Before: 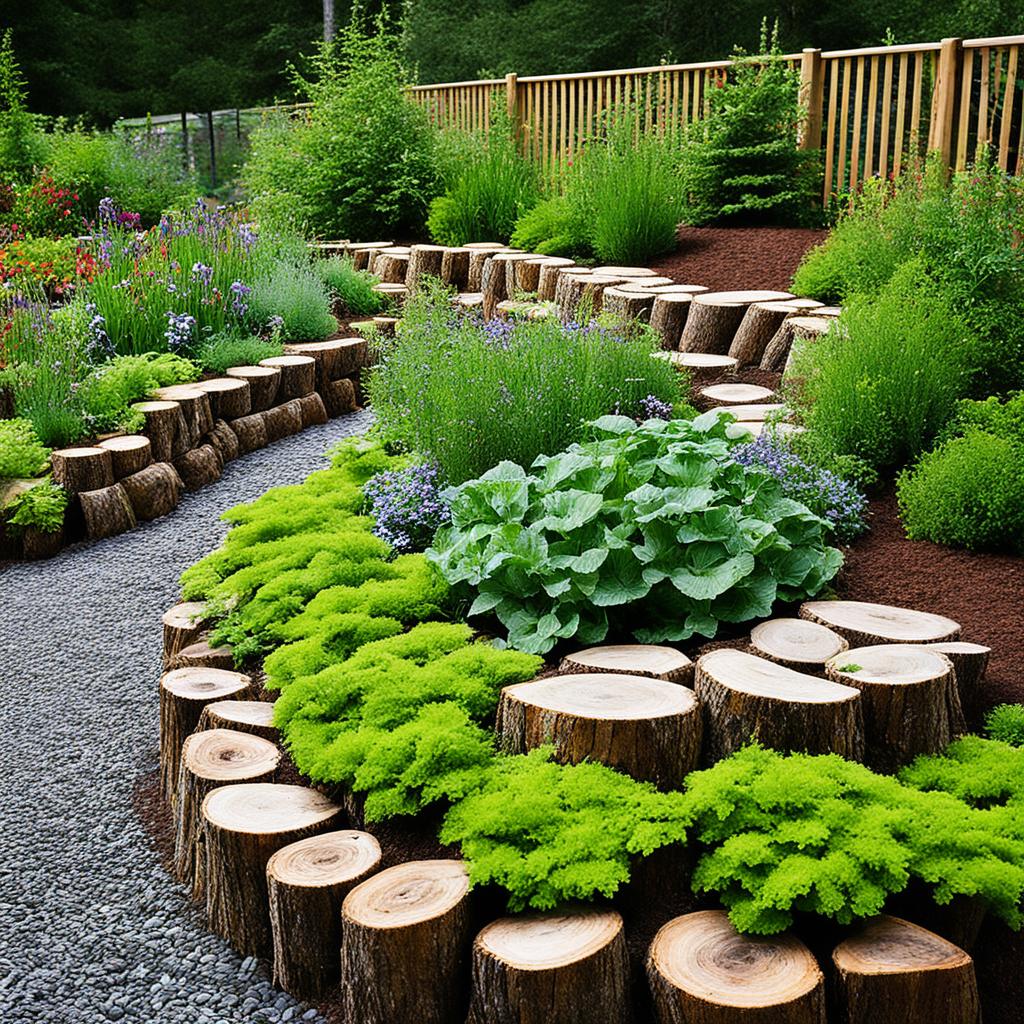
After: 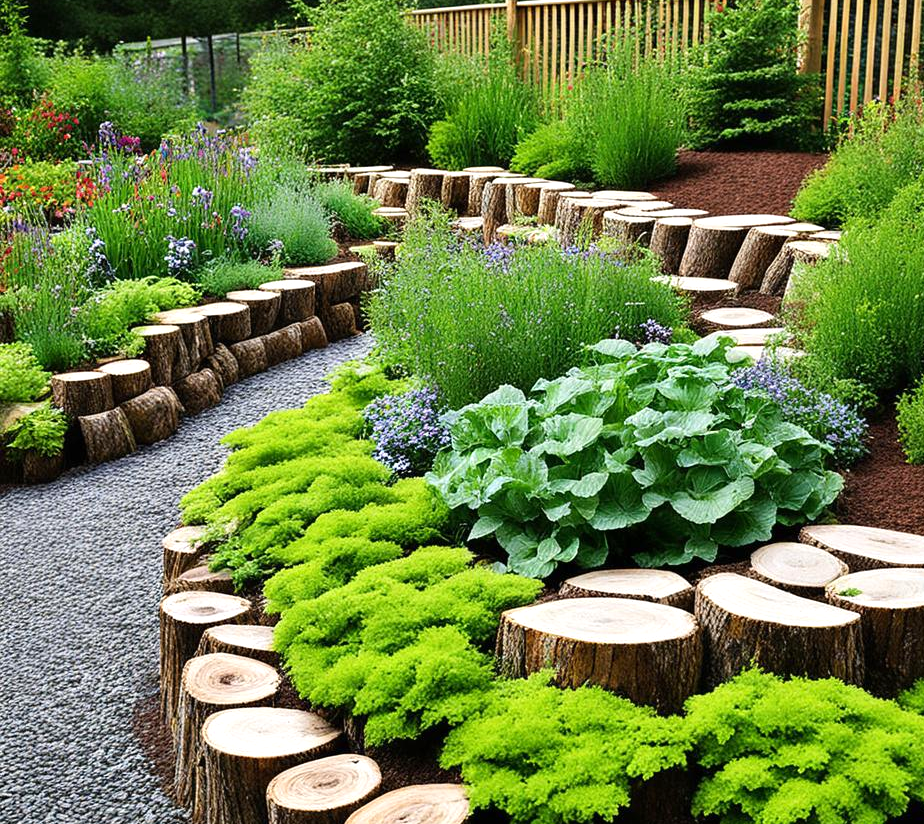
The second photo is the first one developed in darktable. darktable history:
exposure: exposure 0.288 EV, compensate exposure bias true, compensate highlight preservation false
crop: top 7.48%, right 9.743%, bottom 11.972%
